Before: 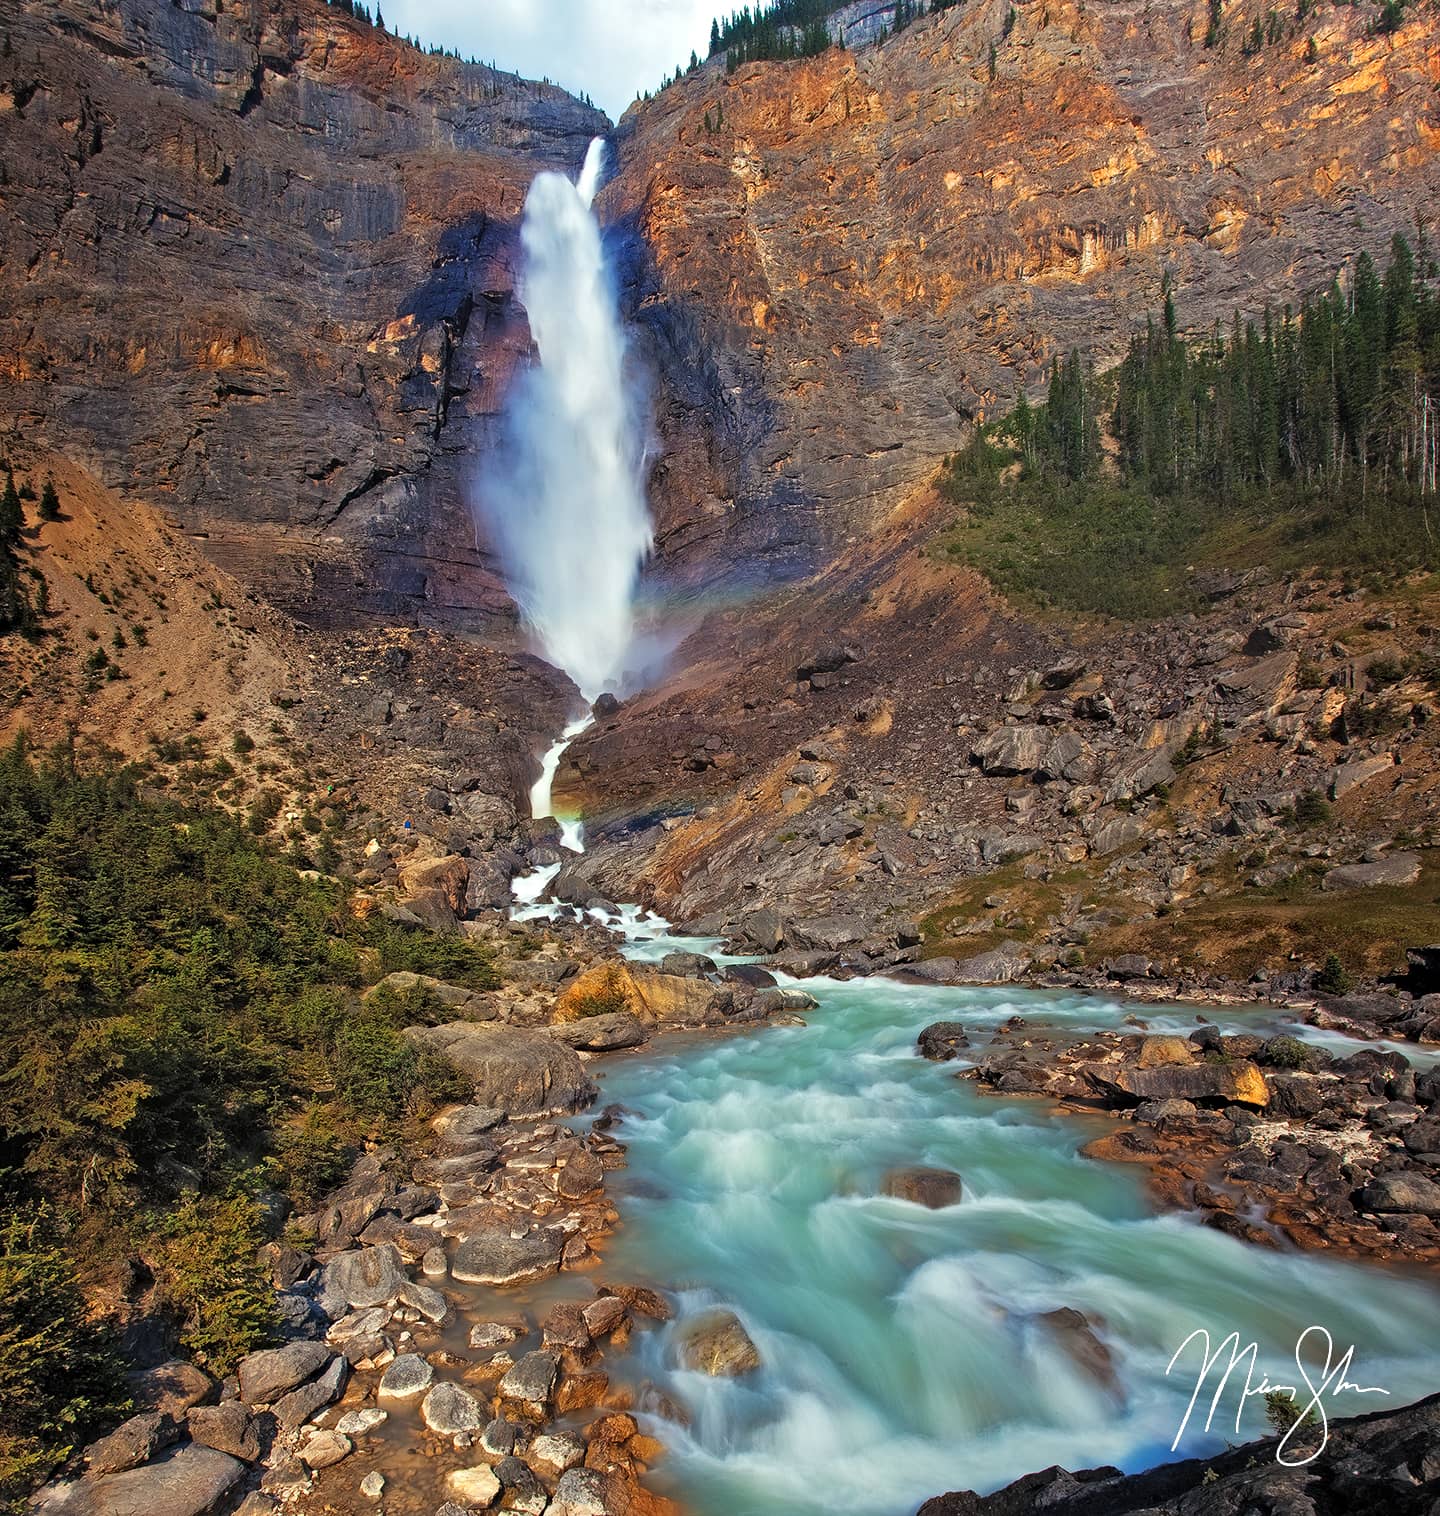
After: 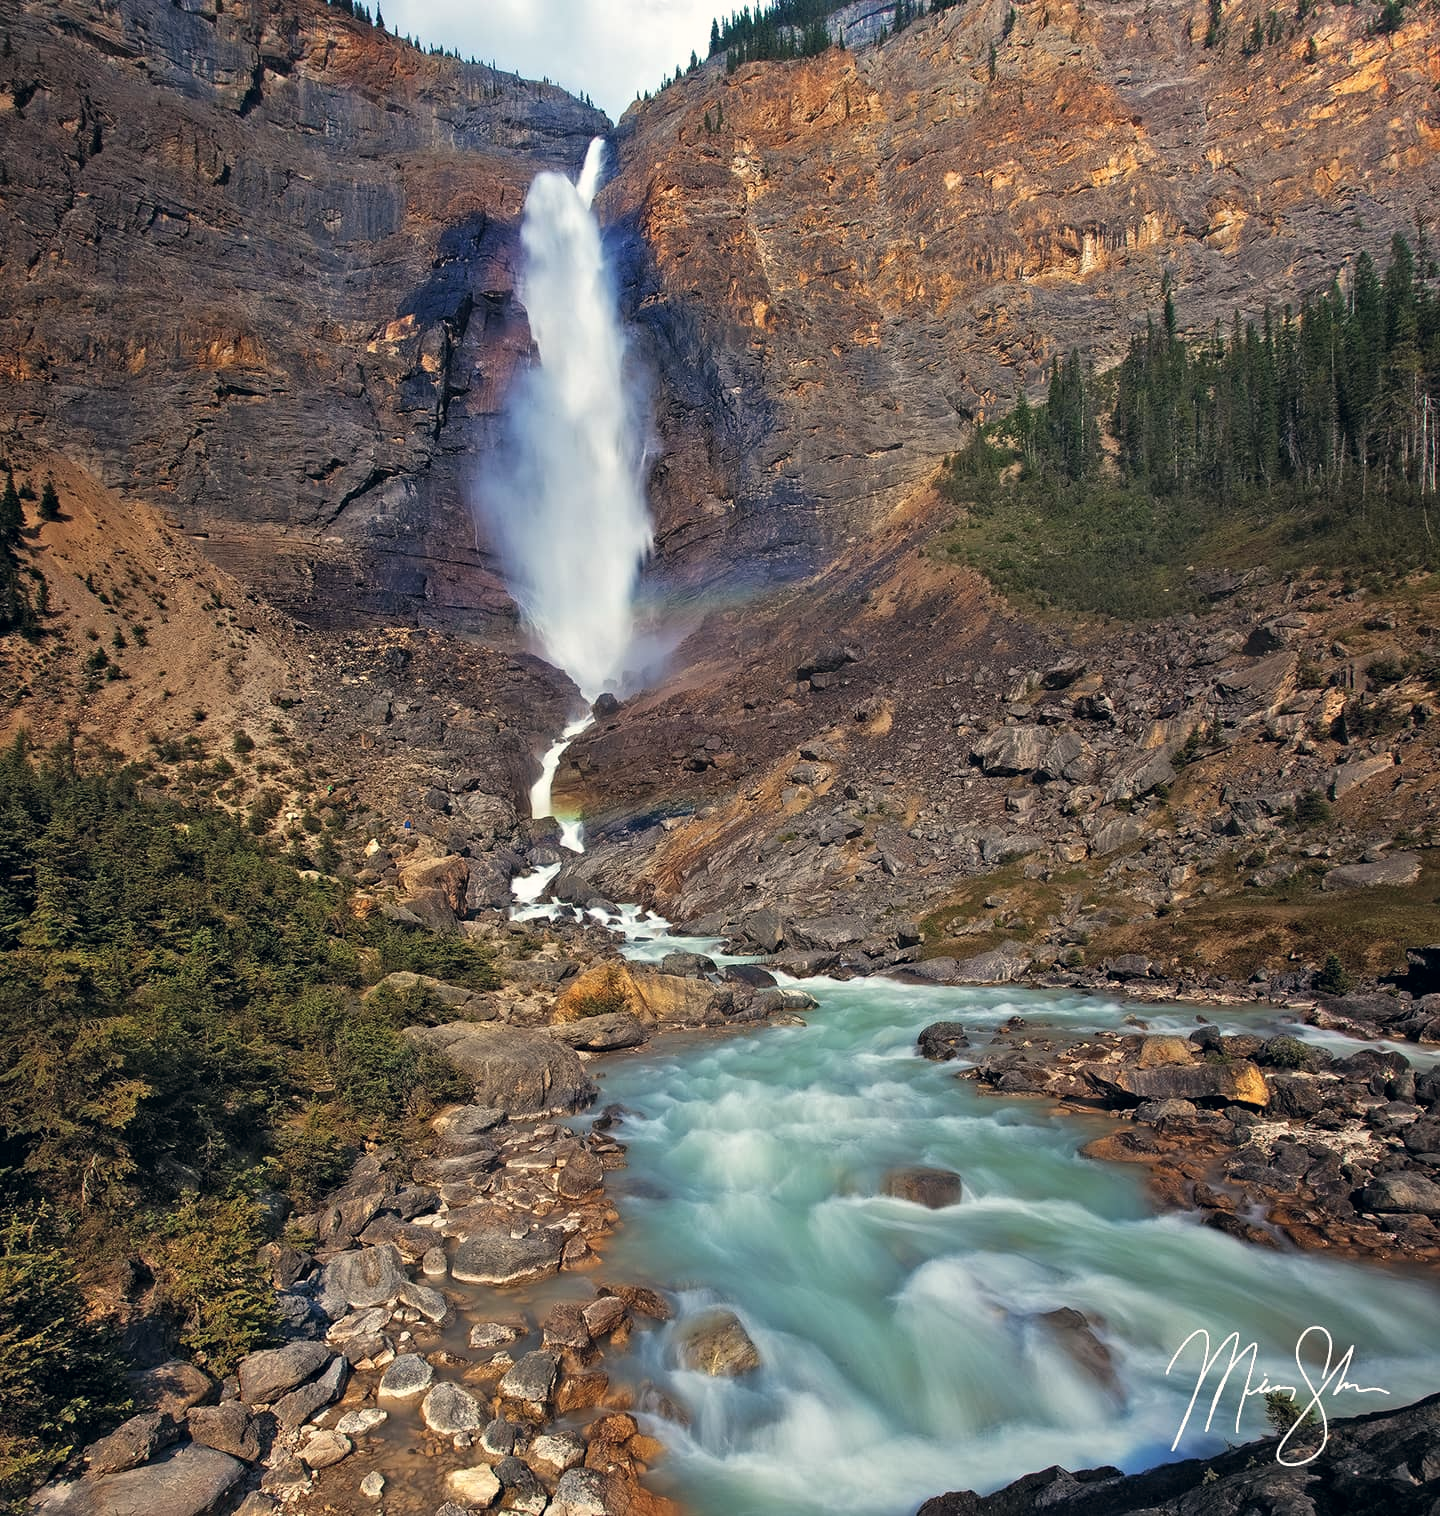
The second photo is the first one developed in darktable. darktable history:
color correction: highlights a* 2.82, highlights b* 5, shadows a* -2.39, shadows b* -4.97, saturation 0.814
